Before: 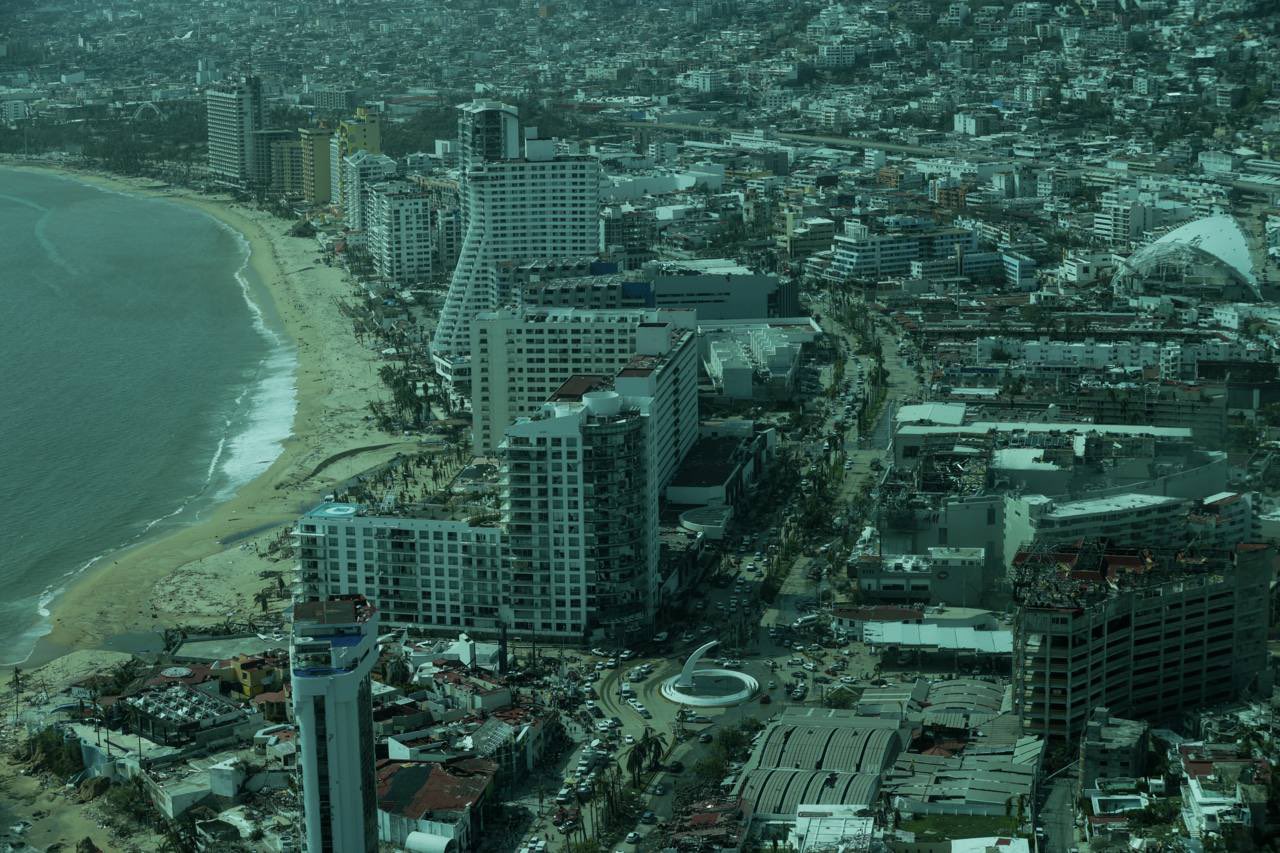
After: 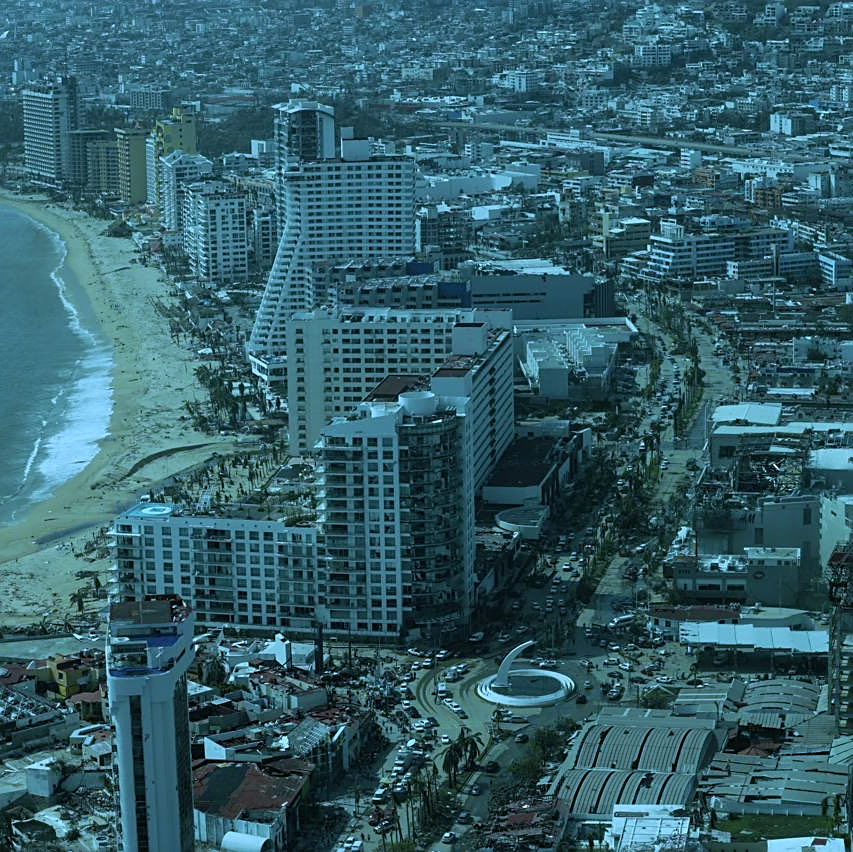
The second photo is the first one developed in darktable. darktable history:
exposure: black level correction -0.001, exposure 0.08 EV, compensate highlight preservation false
crop and rotate: left 14.385%, right 18.948%
shadows and highlights: radius 337.17, shadows 29.01, soften with gaussian
white balance: red 0.871, blue 1.249
sharpen: on, module defaults
